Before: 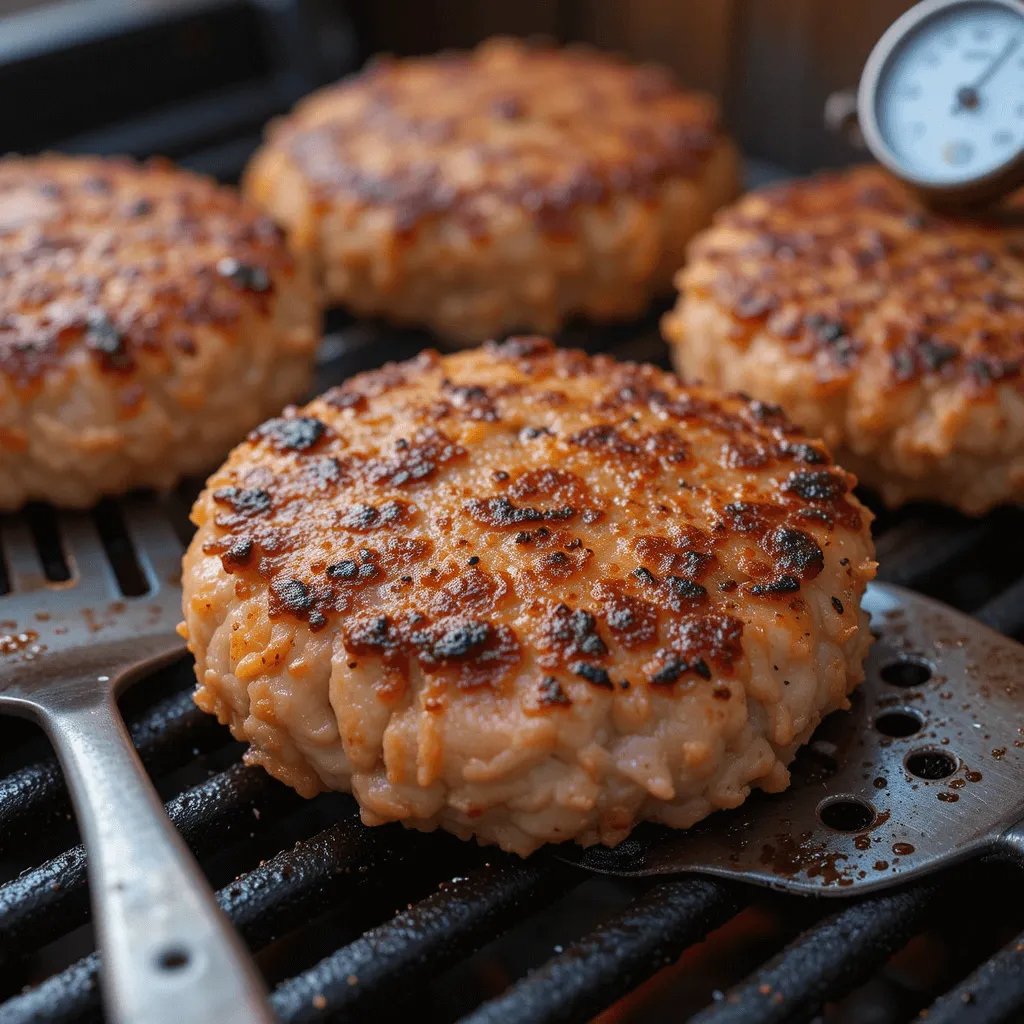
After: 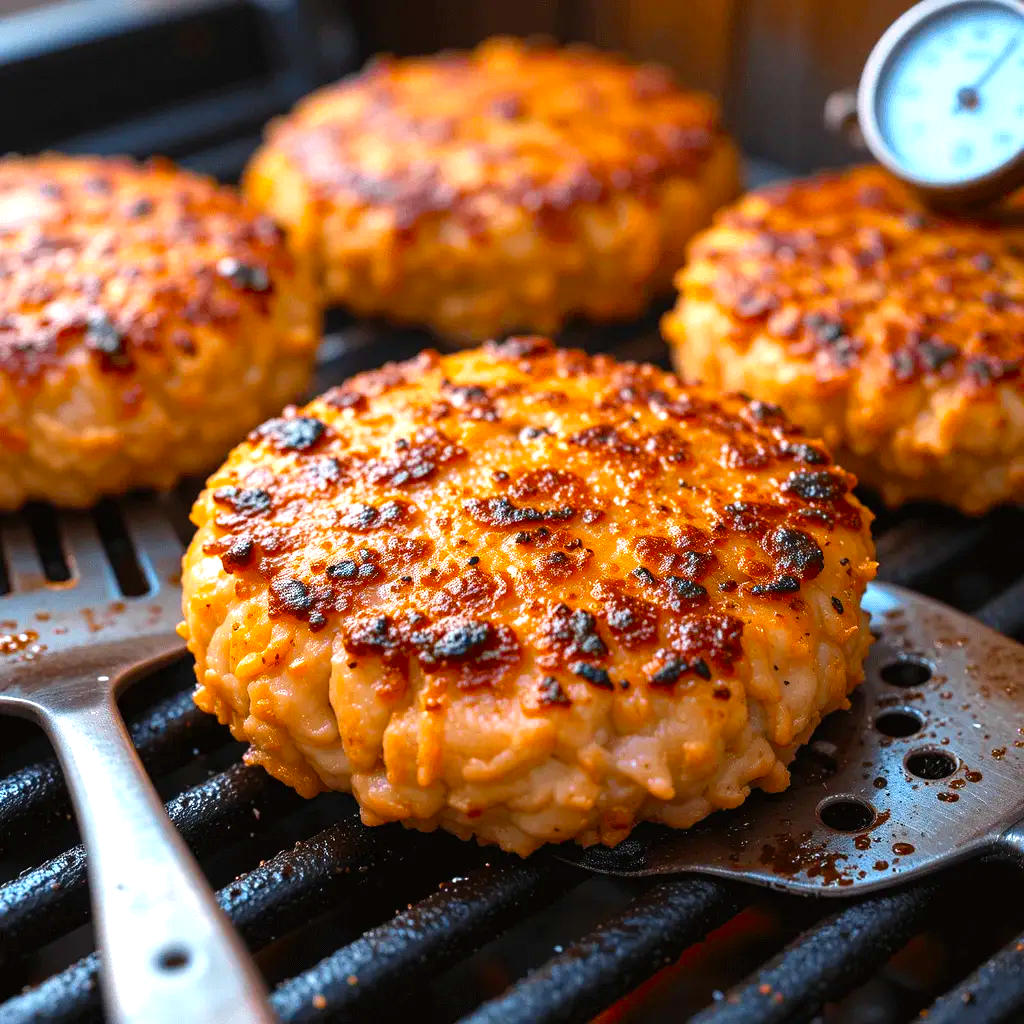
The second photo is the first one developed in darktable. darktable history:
color balance rgb: linear chroma grading › global chroma 15%, perceptual saturation grading › global saturation 30%
levels: levels [0, 0.374, 0.749]
